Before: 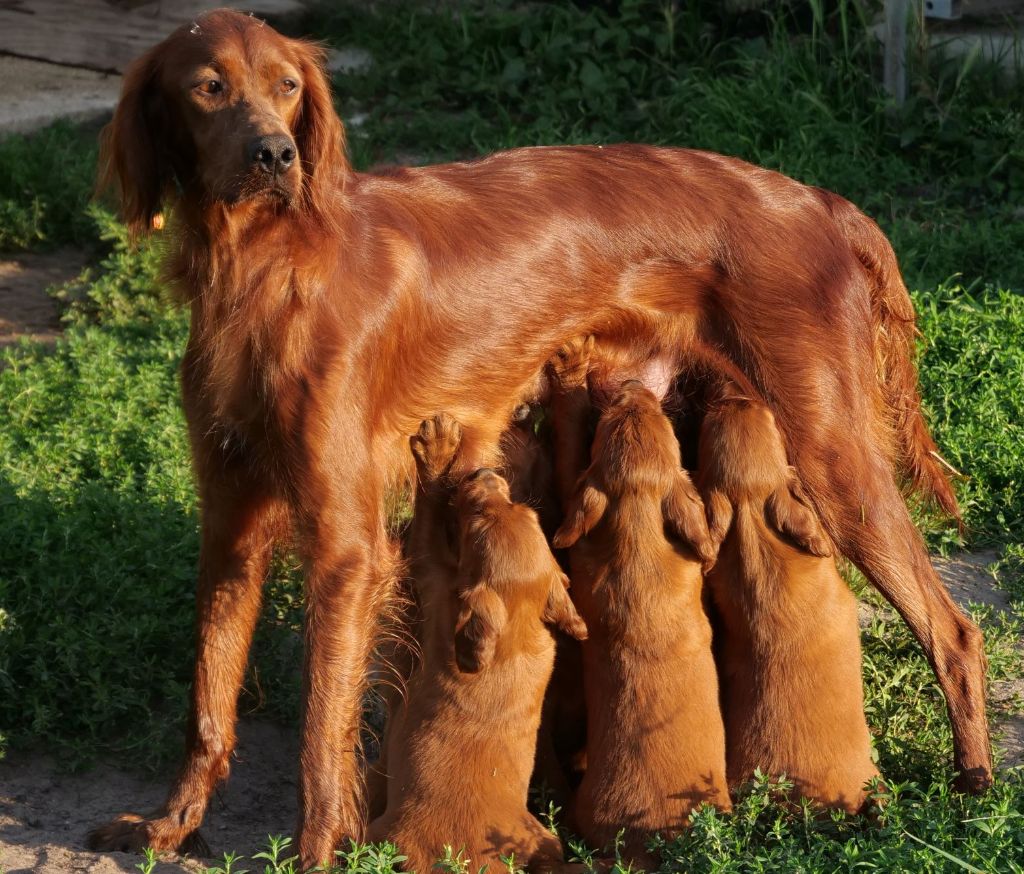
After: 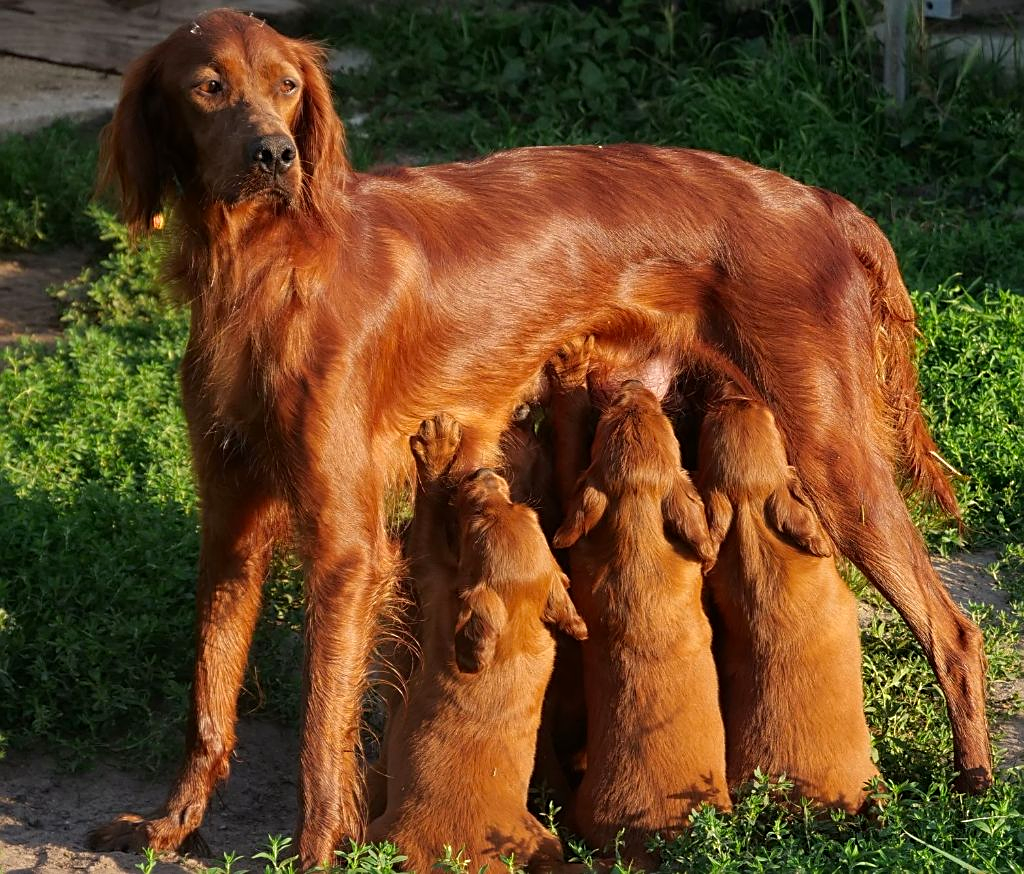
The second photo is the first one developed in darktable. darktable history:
color correction: saturation 1.1
sharpen: on, module defaults
tone equalizer: on, module defaults
